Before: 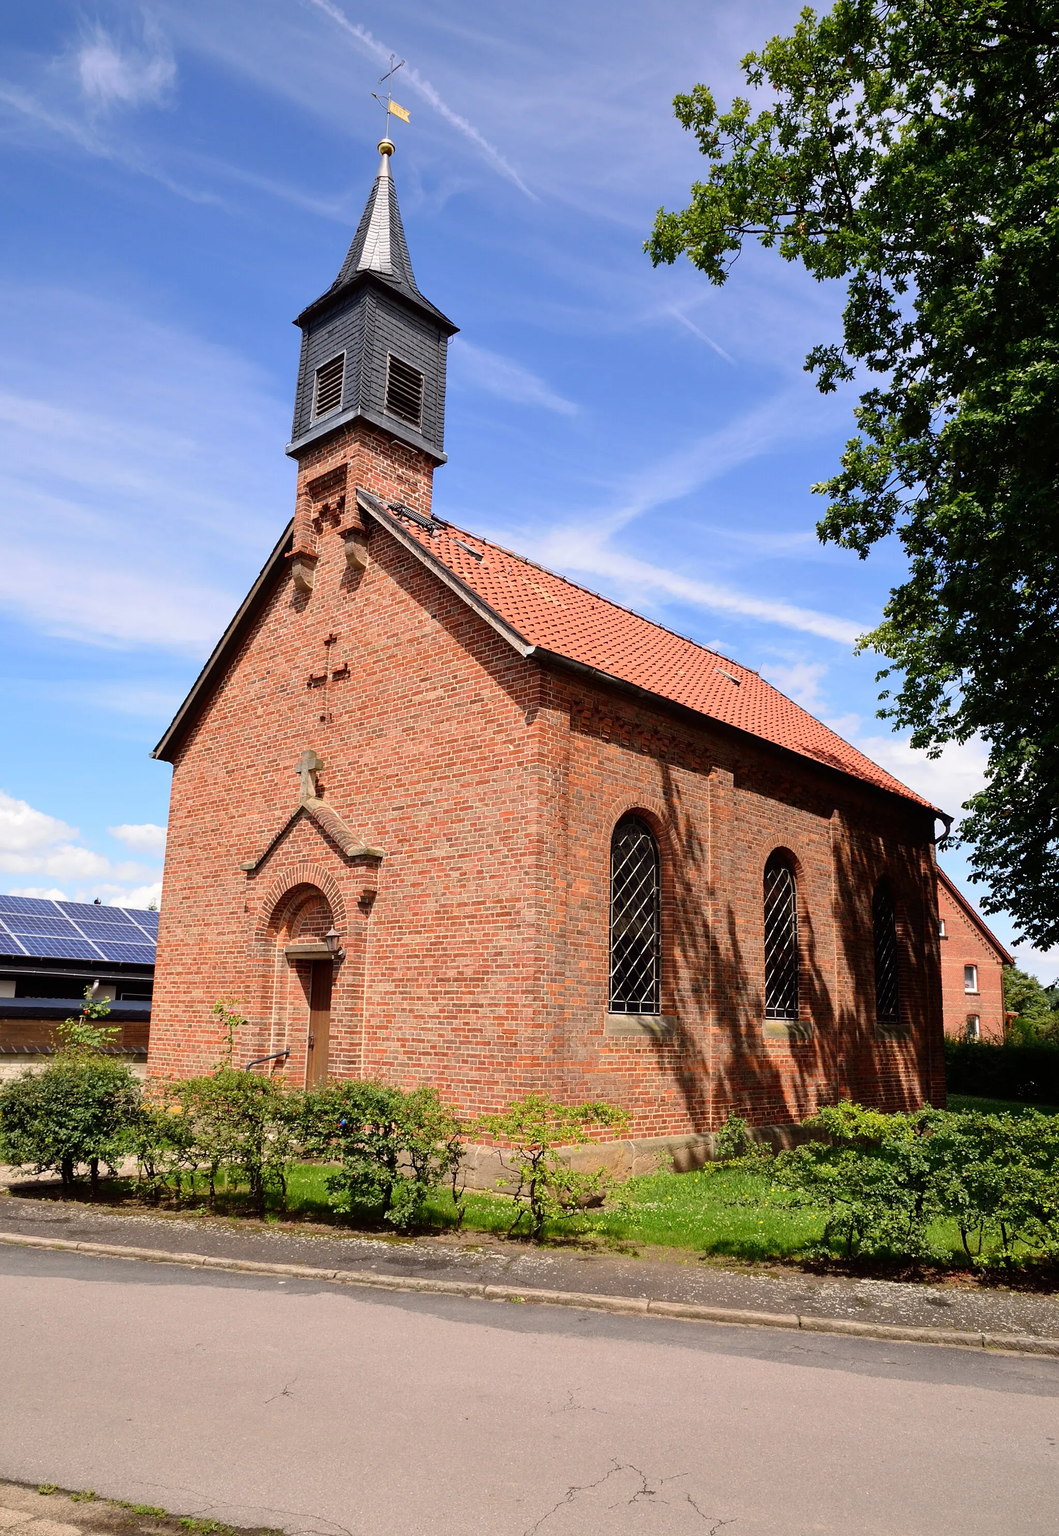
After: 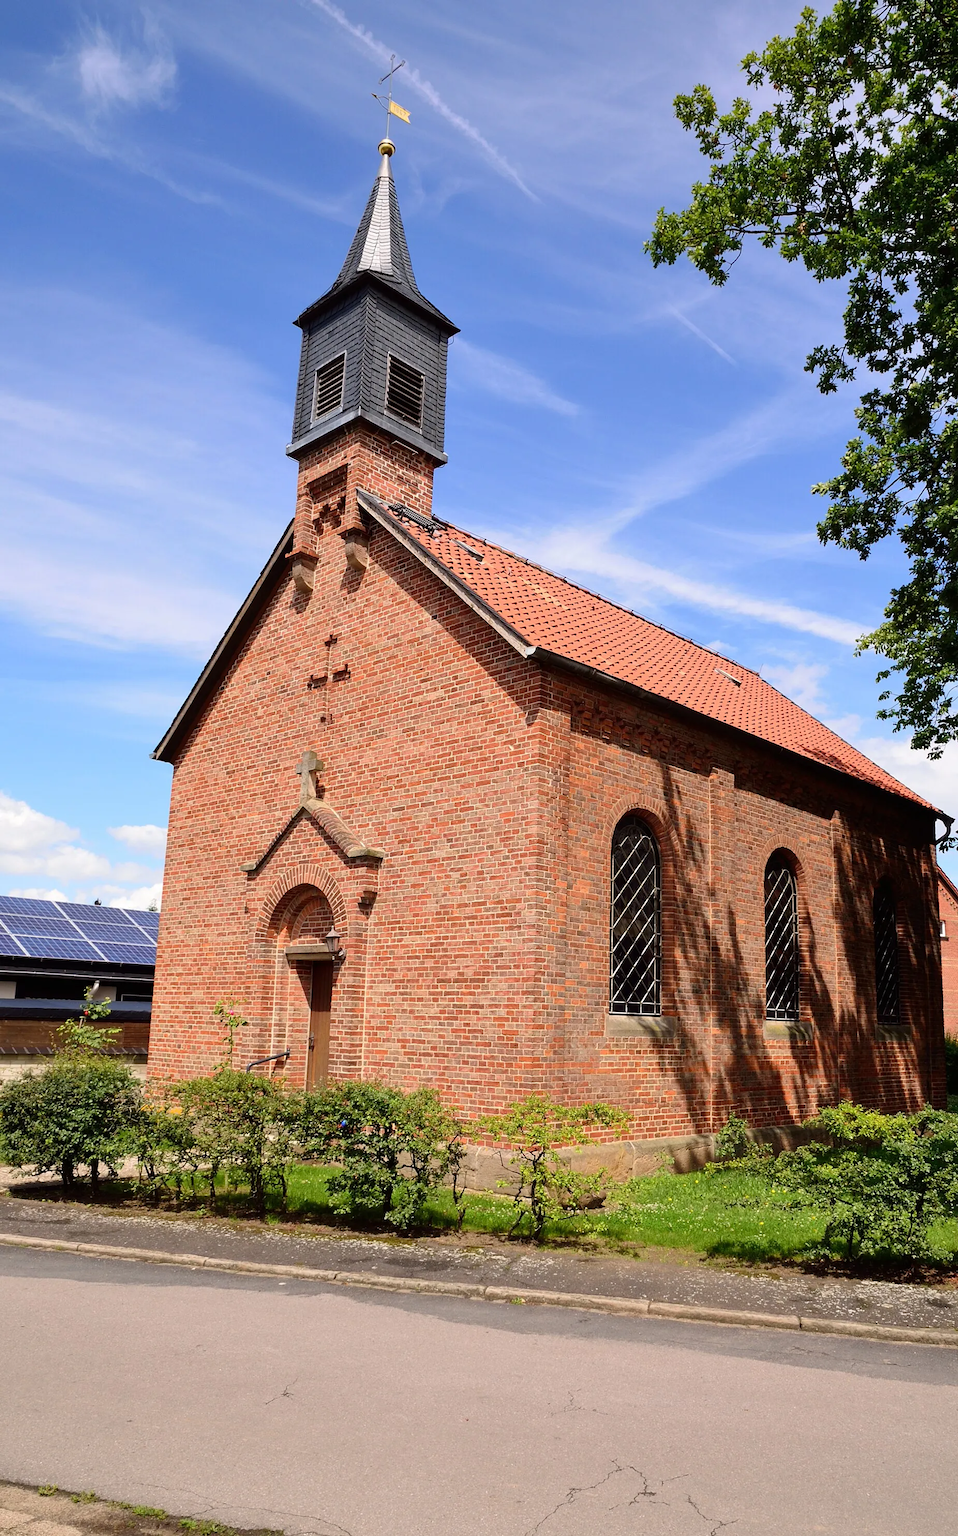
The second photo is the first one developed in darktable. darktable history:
crop: right 9.513%, bottom 0.047%
